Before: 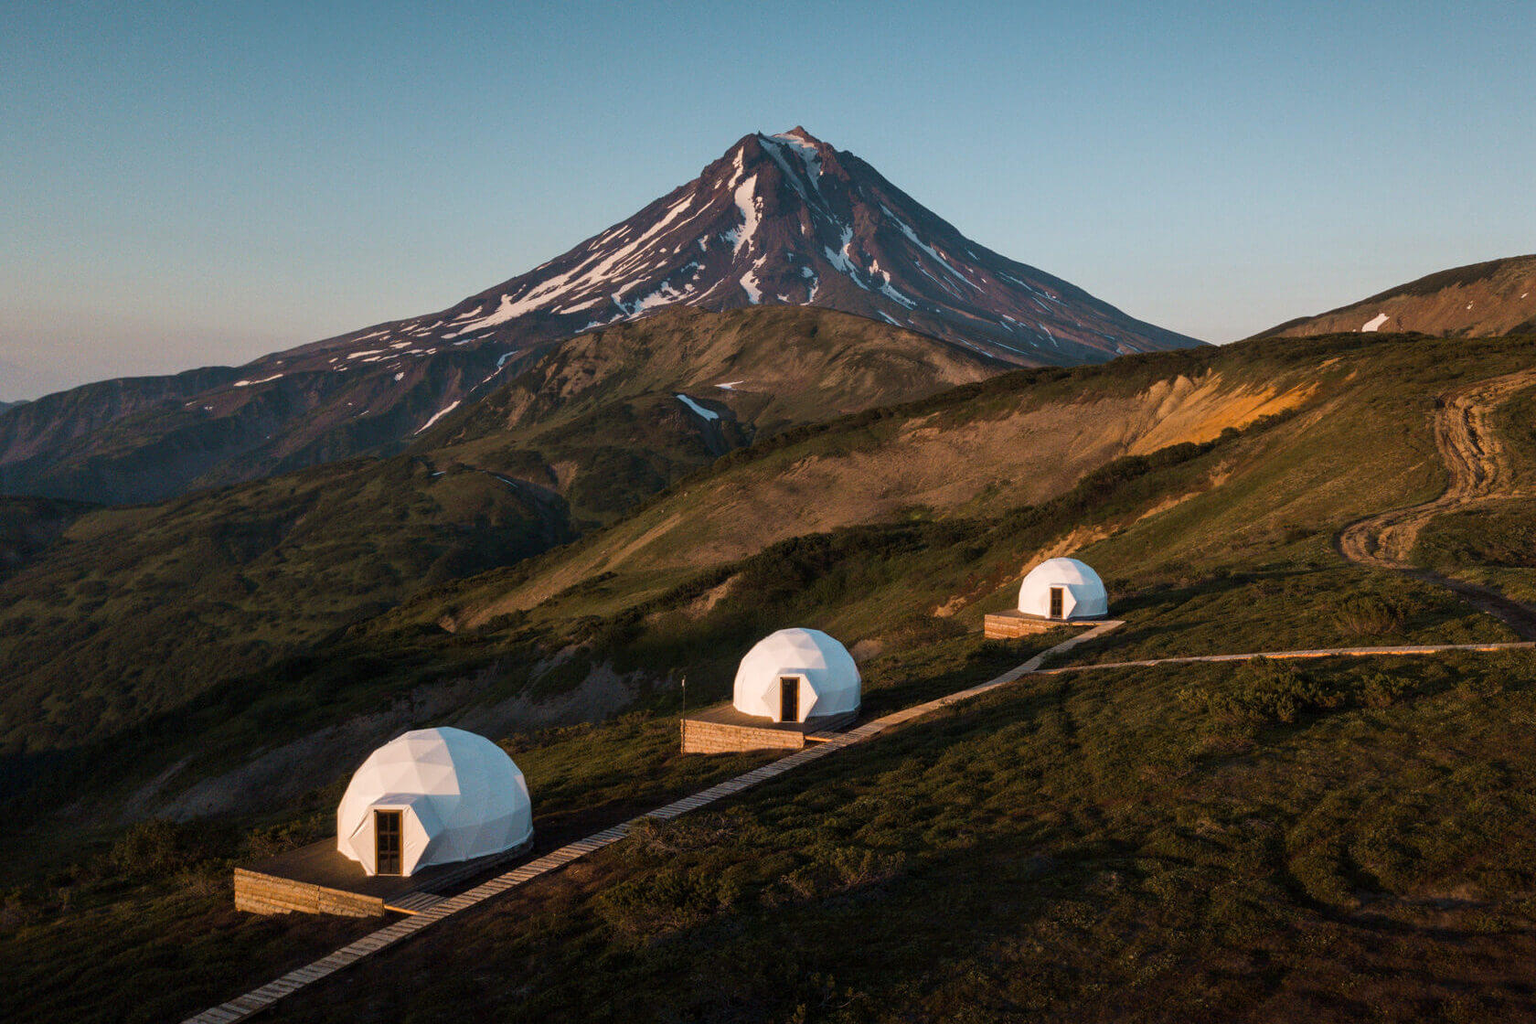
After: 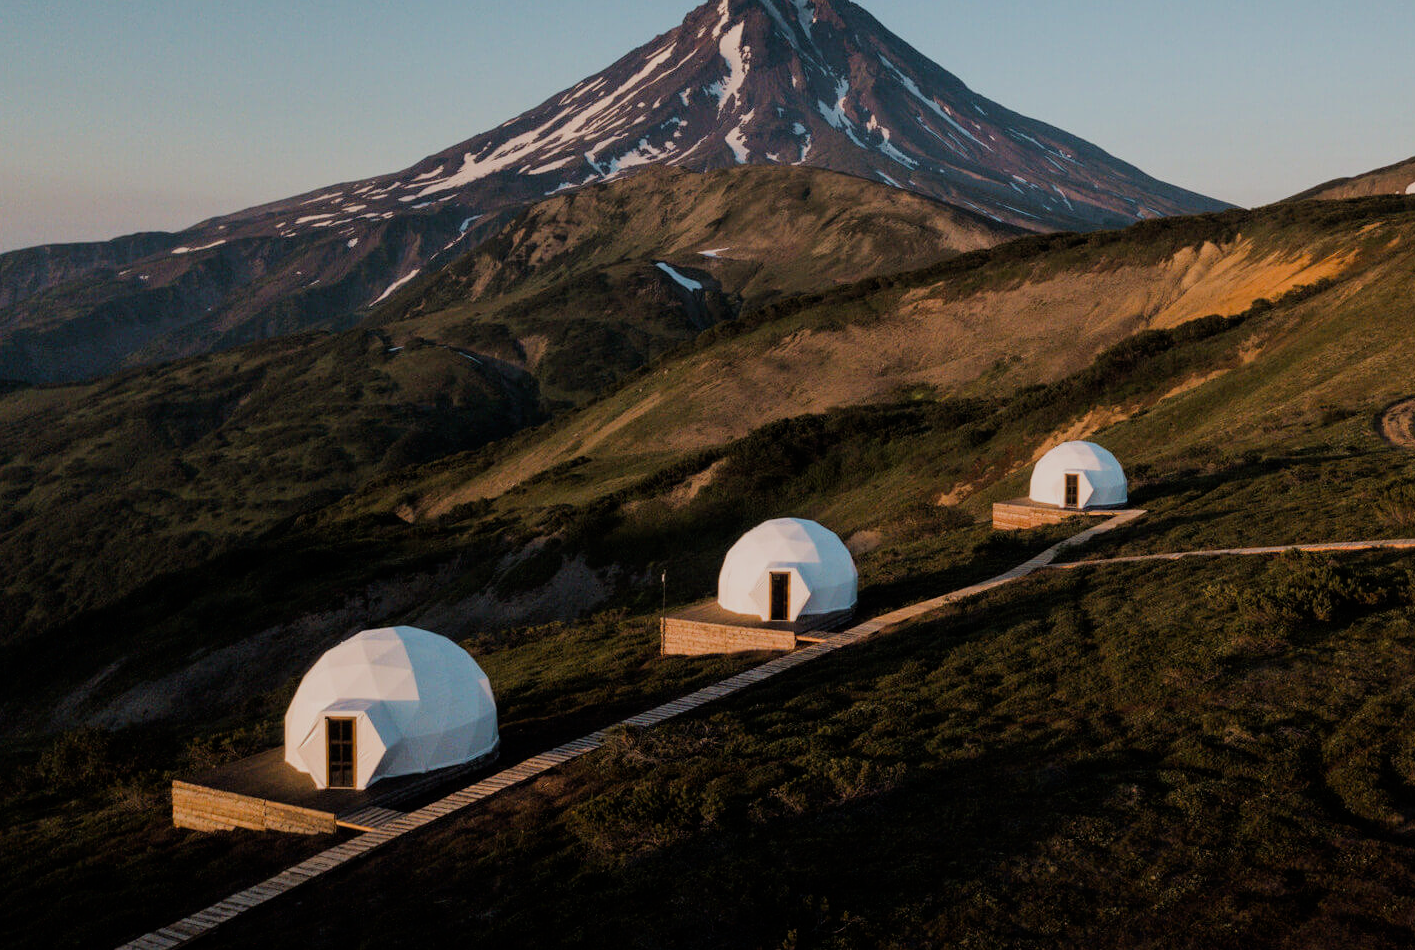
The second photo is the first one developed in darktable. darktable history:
crop and rotate: left 5.008%, top 15.156%, right 10.715%
filmic rgb: black relative exposure -7.65 EV, white relative exposure 4.56 EV, hardness 3.61, iterations of high-quality reconstruction 10
